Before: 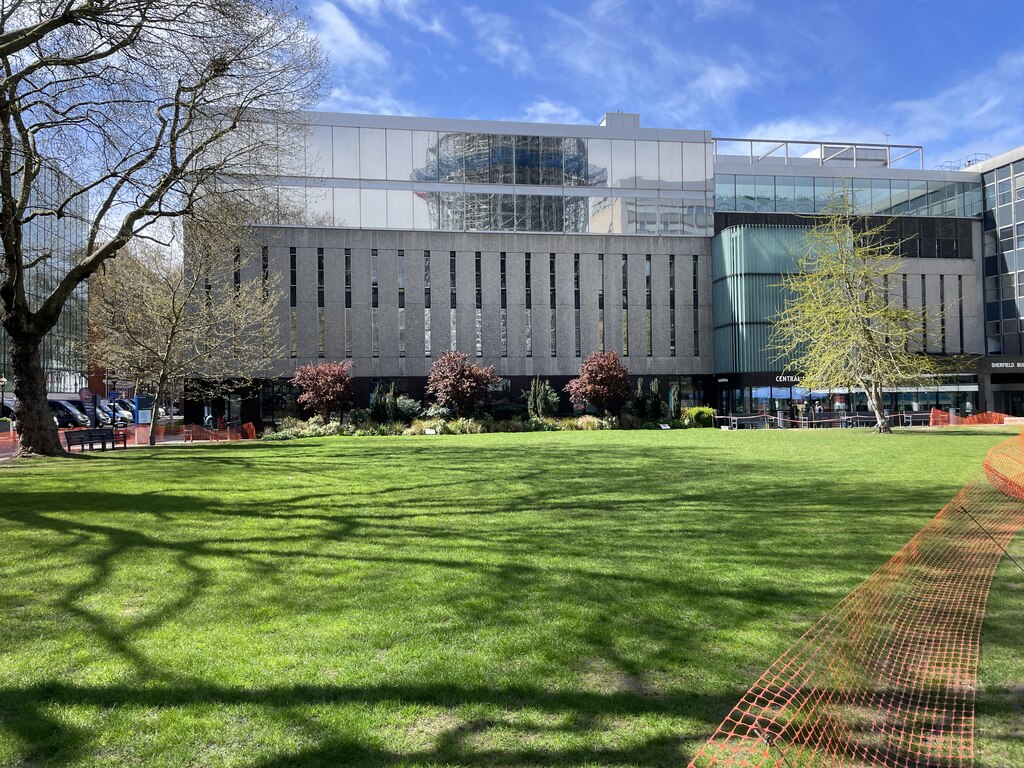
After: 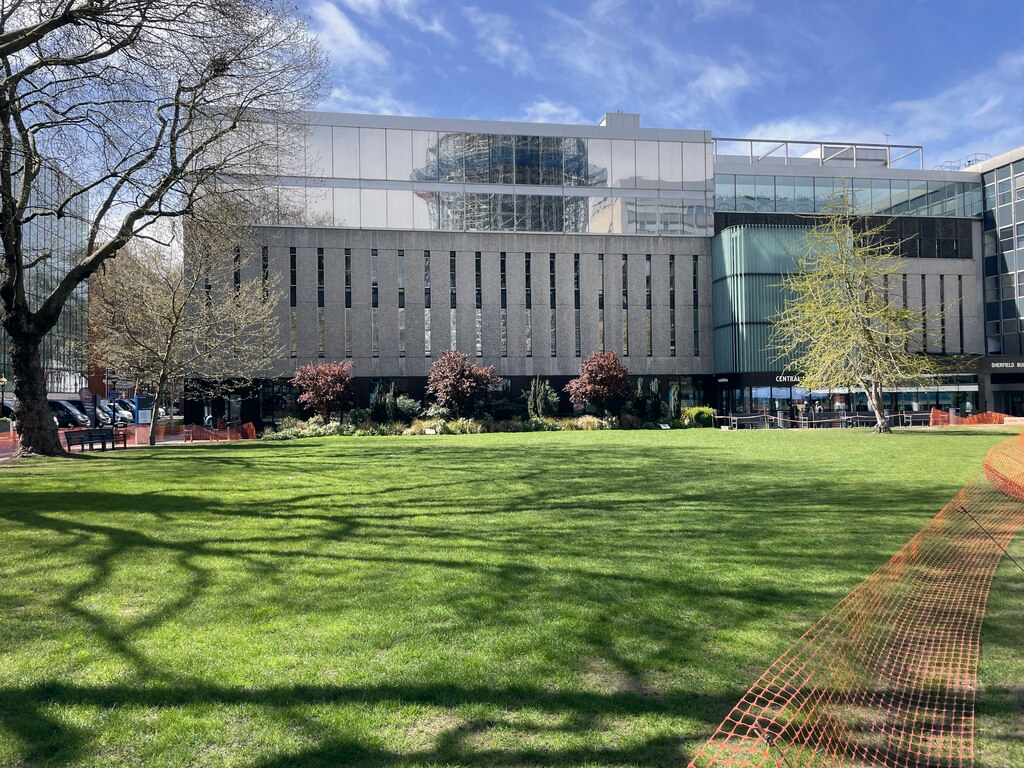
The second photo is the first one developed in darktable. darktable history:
color correction: highlights a* 2.76, highlights b* 5.01, shadows a* -1.59, shadows b* -4.82, saturation 0.785
